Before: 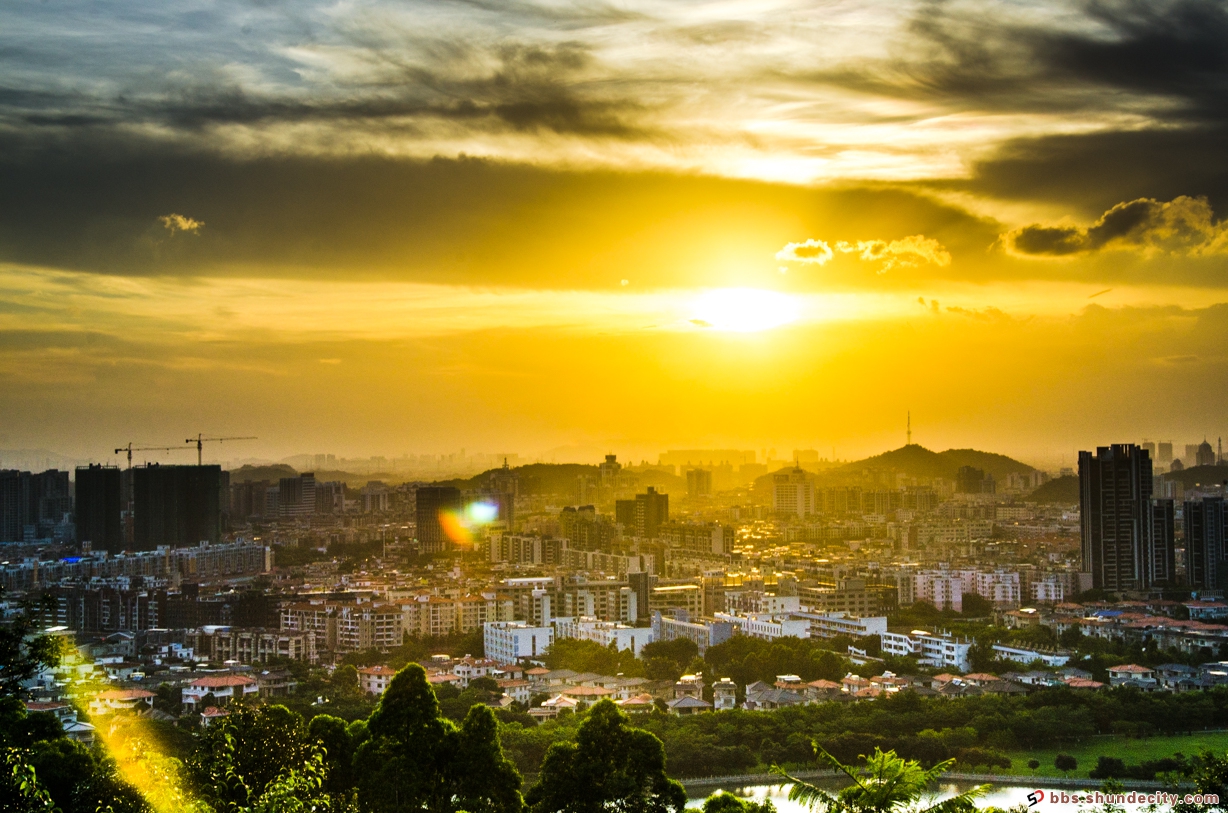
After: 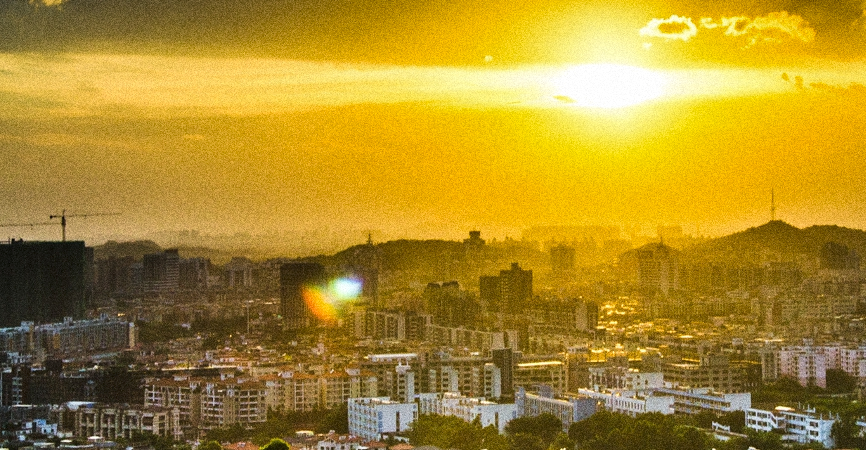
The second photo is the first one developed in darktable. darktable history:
grain: coarseness 14.49 ISO, strength 48.04%, mid-tones bias 35%
crop: left 11.123%, top 27.61%, right 18.3%, bottom 17.034%
shadows and highlights: soften with gaussian
